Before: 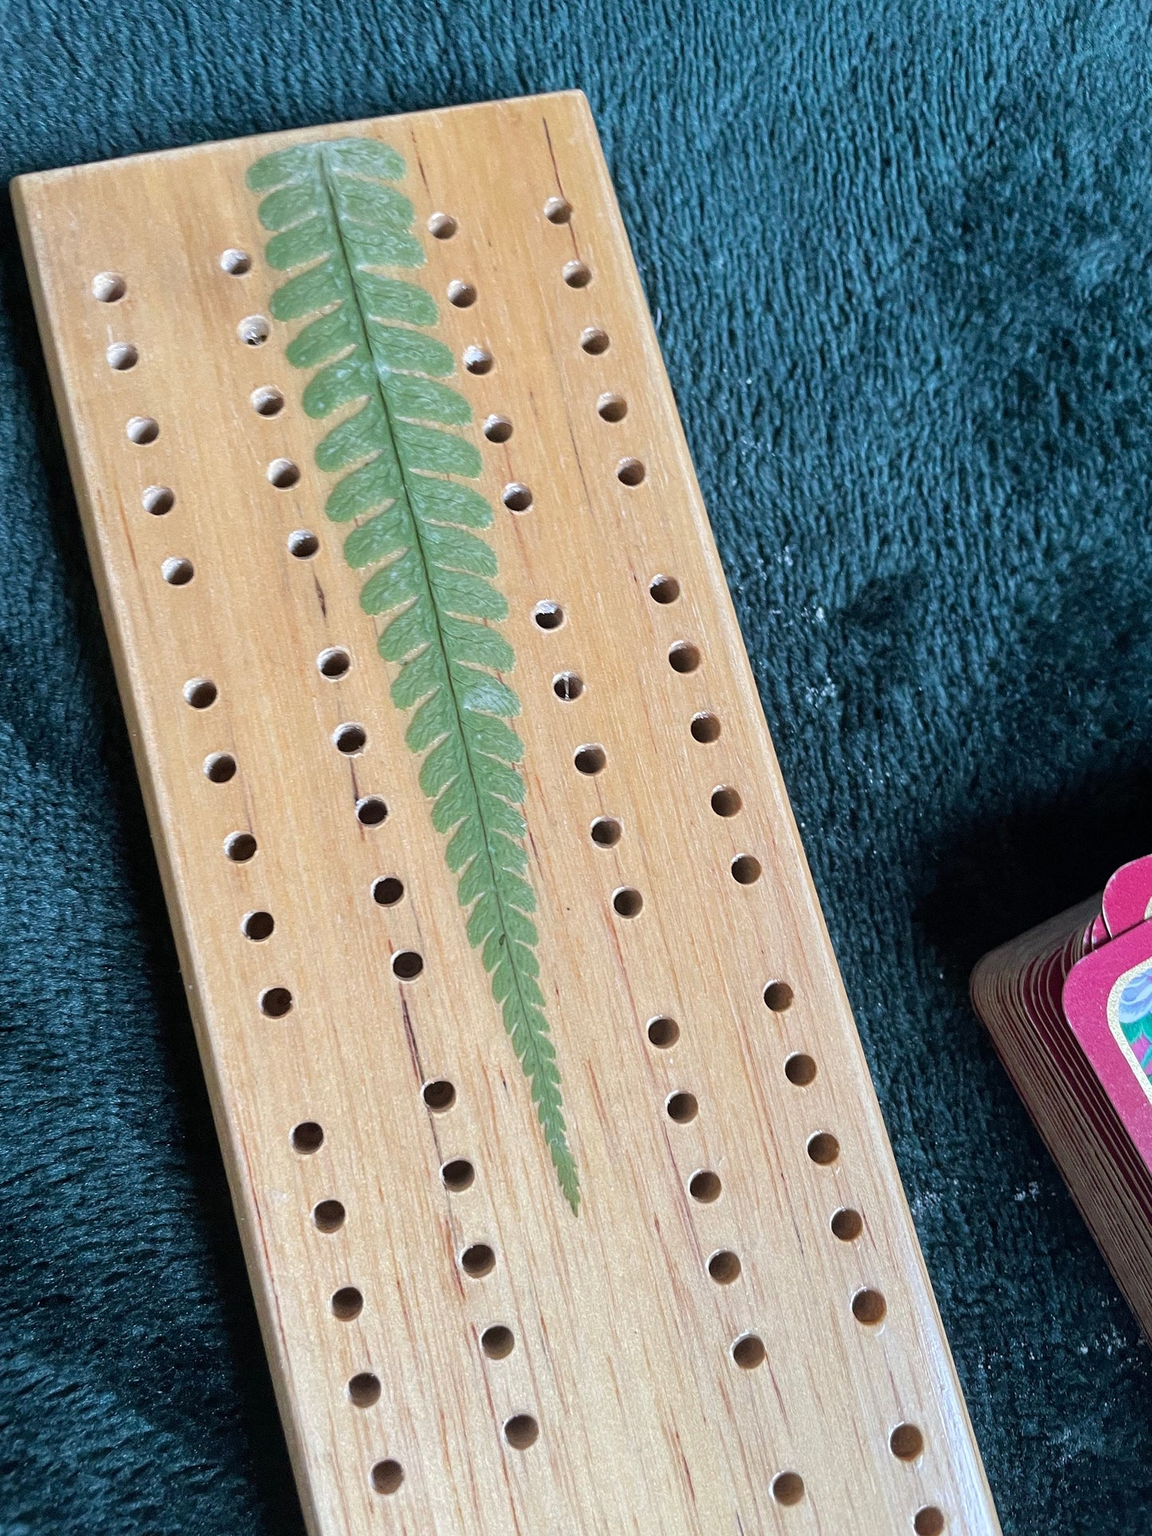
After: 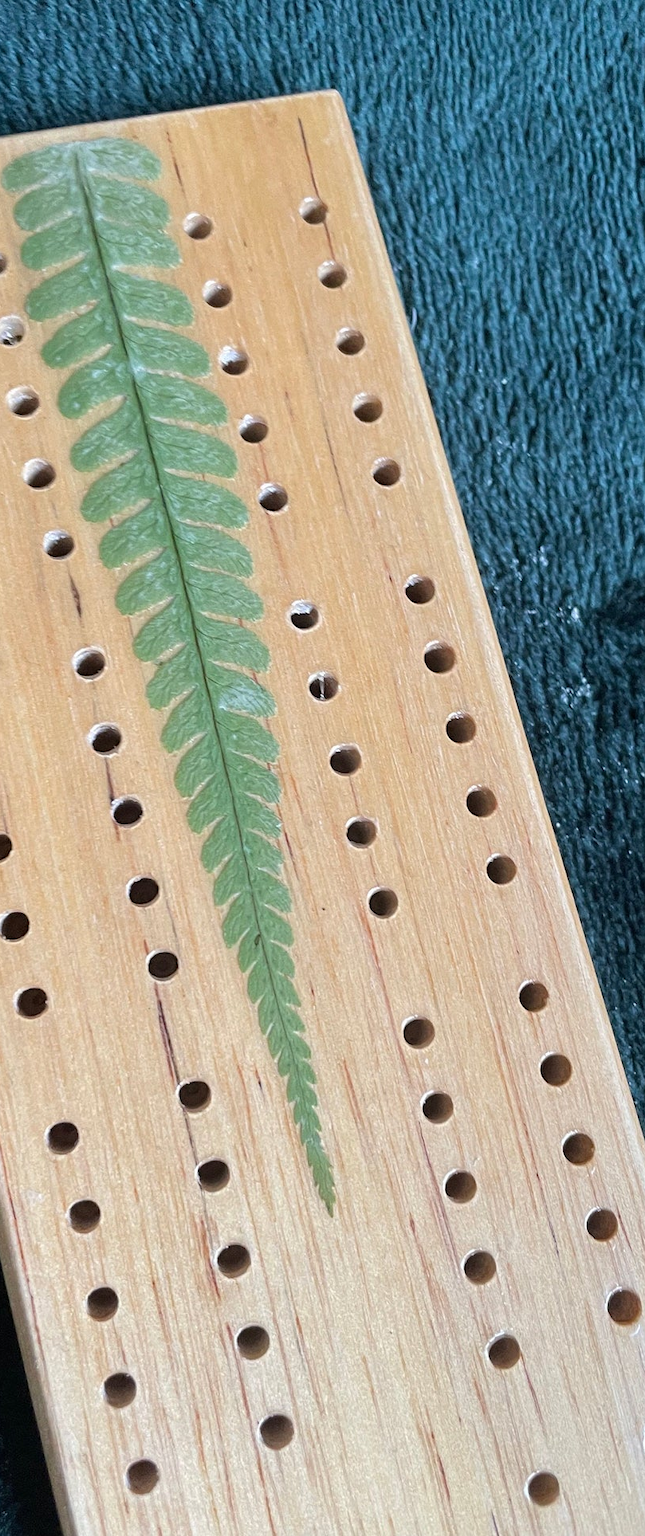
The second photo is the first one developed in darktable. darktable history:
crop: left 21.286%, right 22.612%
